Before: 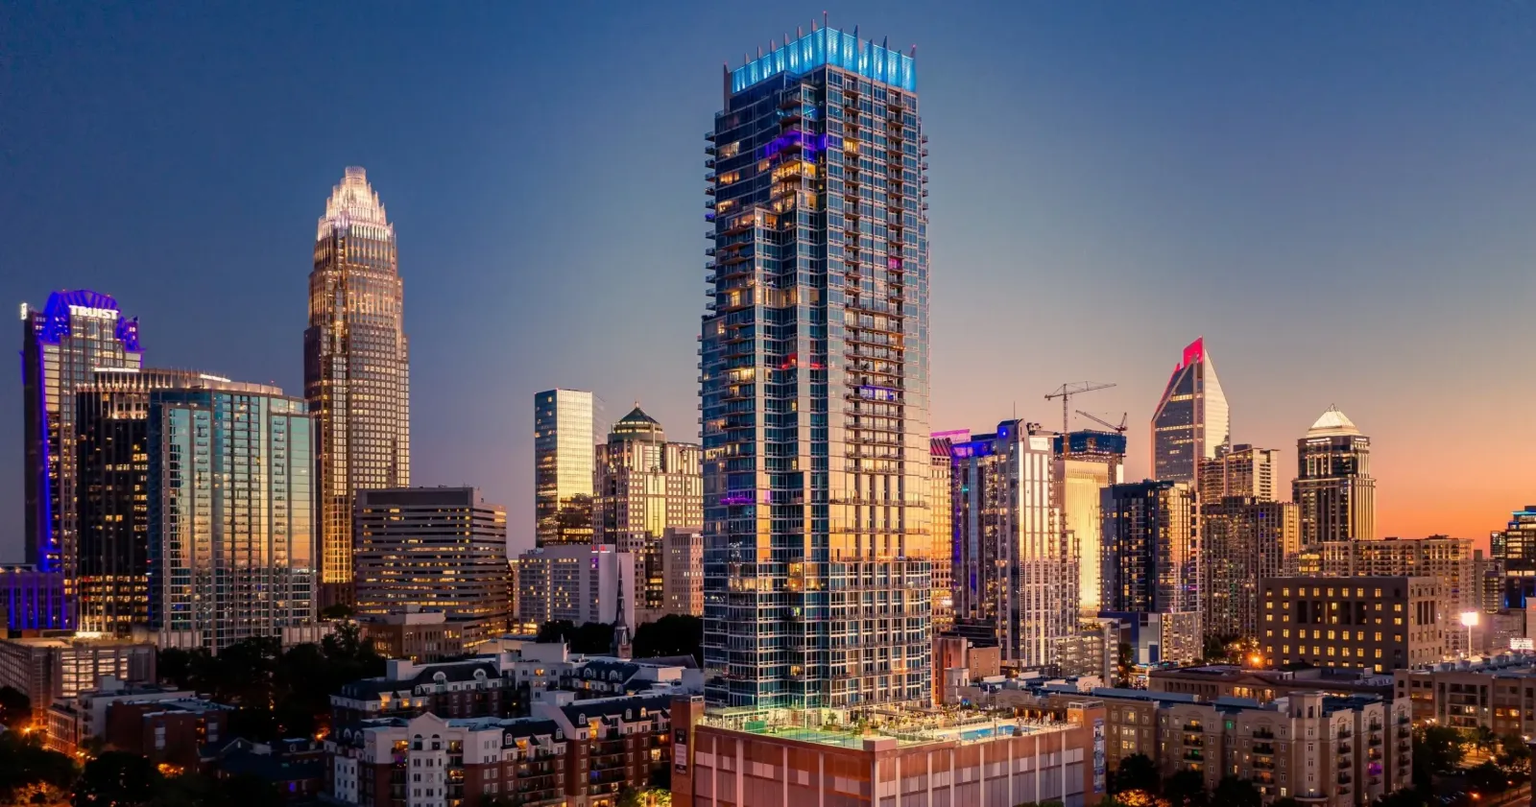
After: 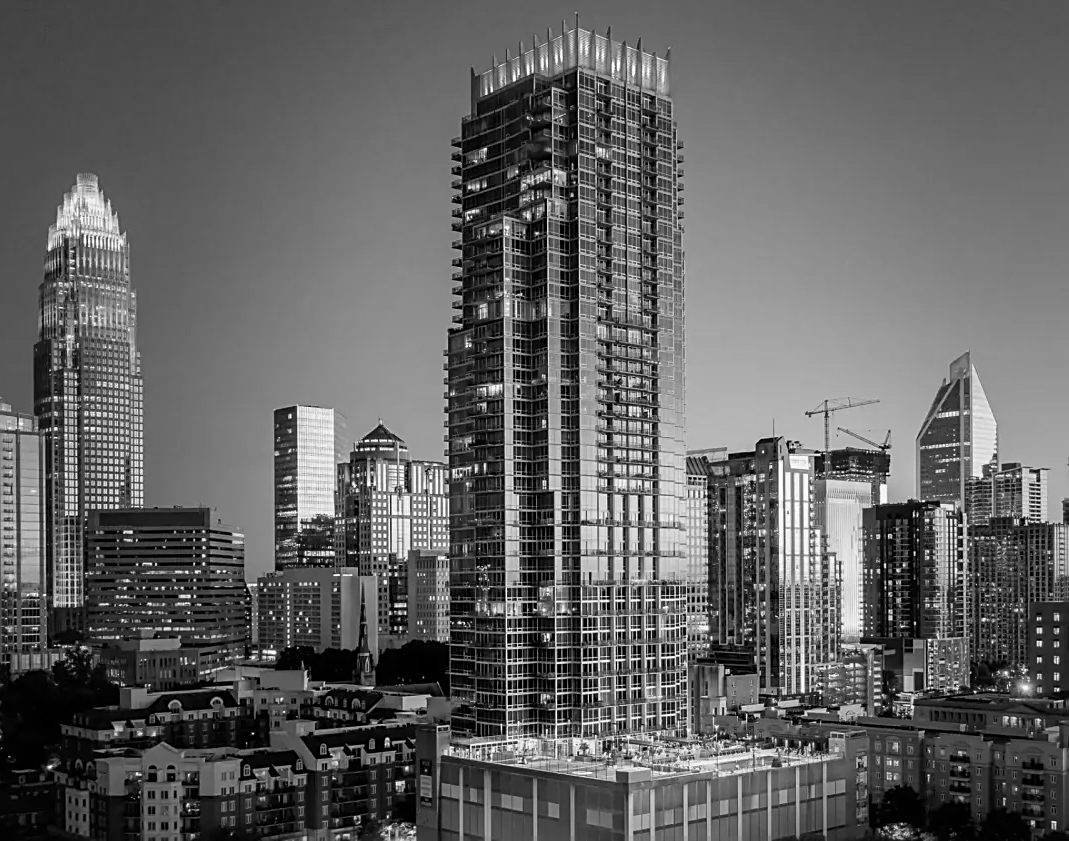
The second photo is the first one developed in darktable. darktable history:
crop and rotate: left 17.732%, right 15.423%
white balance: red 0.974, blue 1.044
monochrome: on, module defaults
sharpen: on, module defaults
